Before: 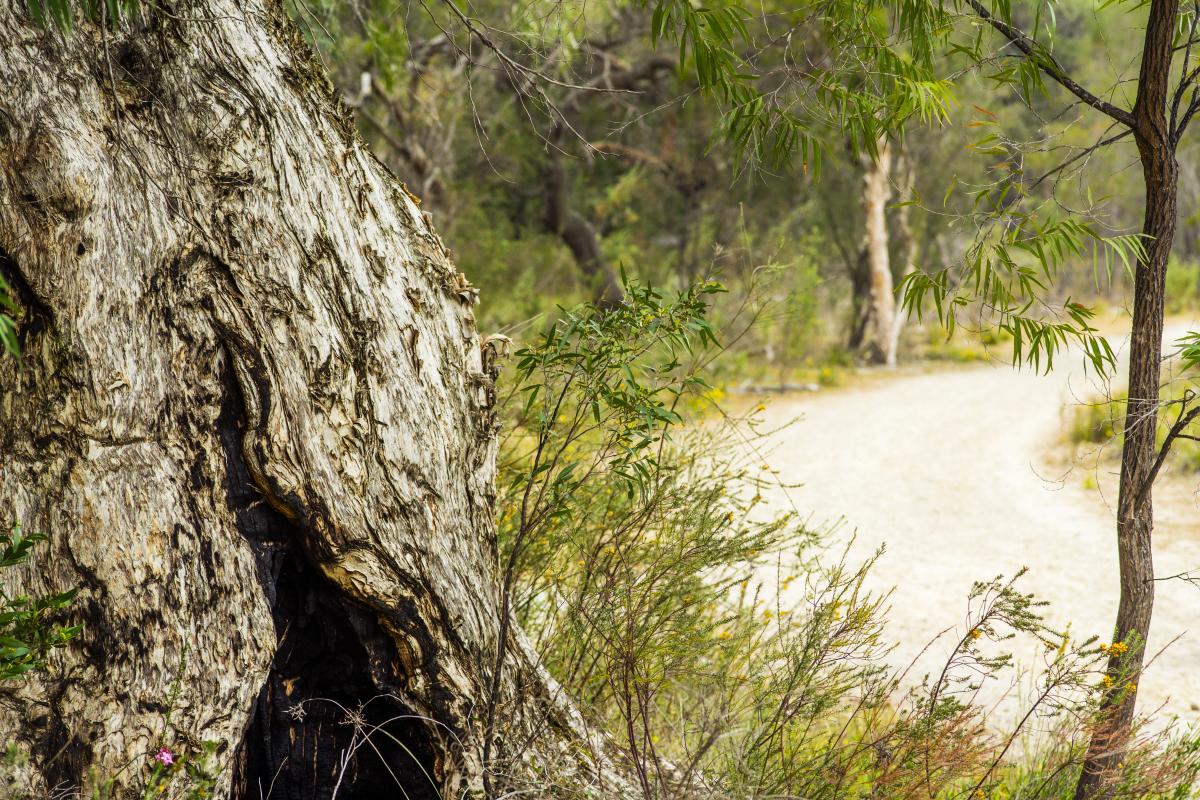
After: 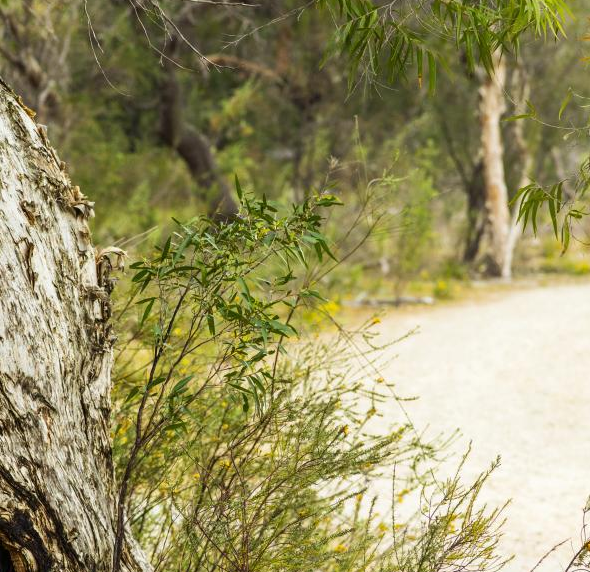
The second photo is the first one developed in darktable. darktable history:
crop: left 32.111%, top 10.982%, right 18.702%, bottom 17.428%
